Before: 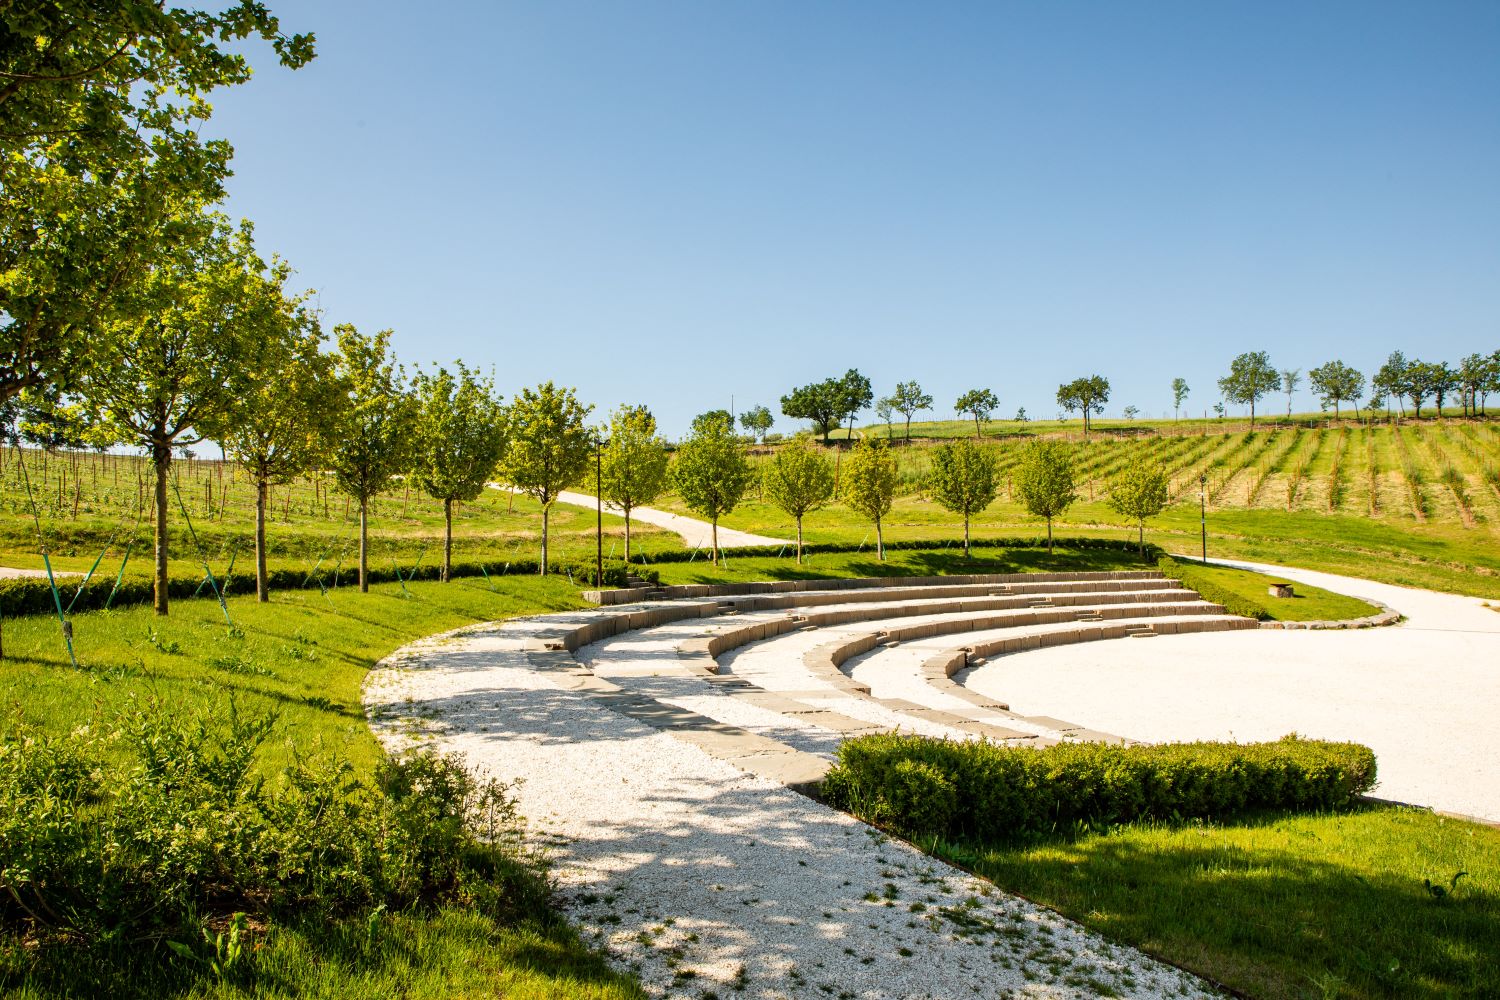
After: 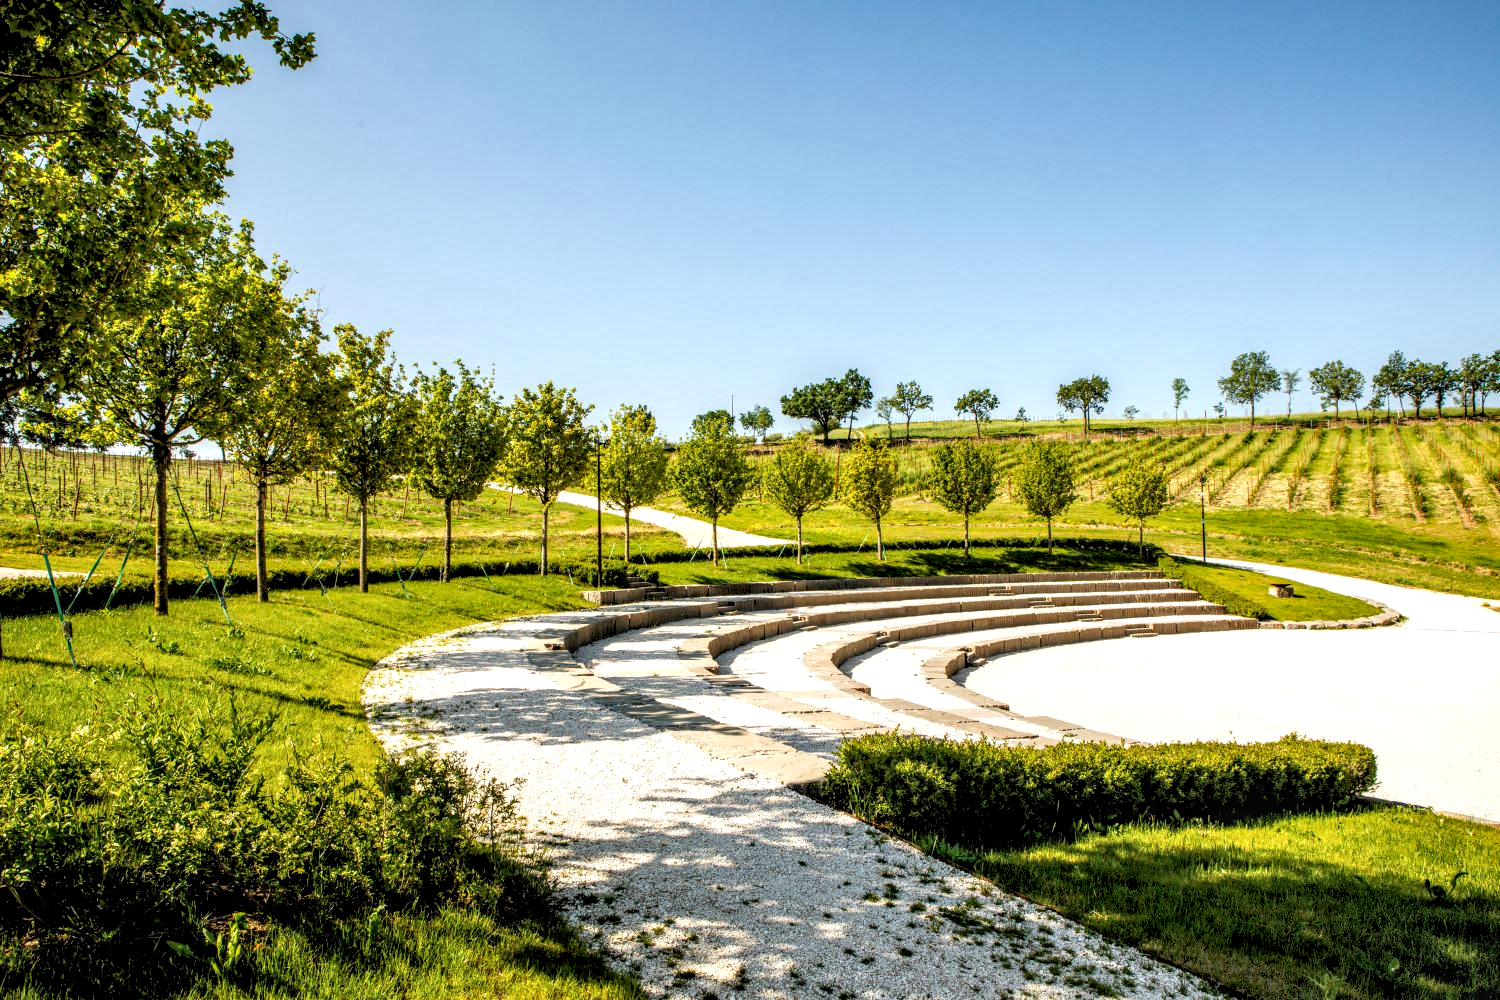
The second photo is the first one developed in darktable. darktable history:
local contrast: highlights 25%, detail 150%
rgb levels: levels [[0.01, 0.419, 0.839], [0, 0.5, 1], [0, 0.5, 1]]
